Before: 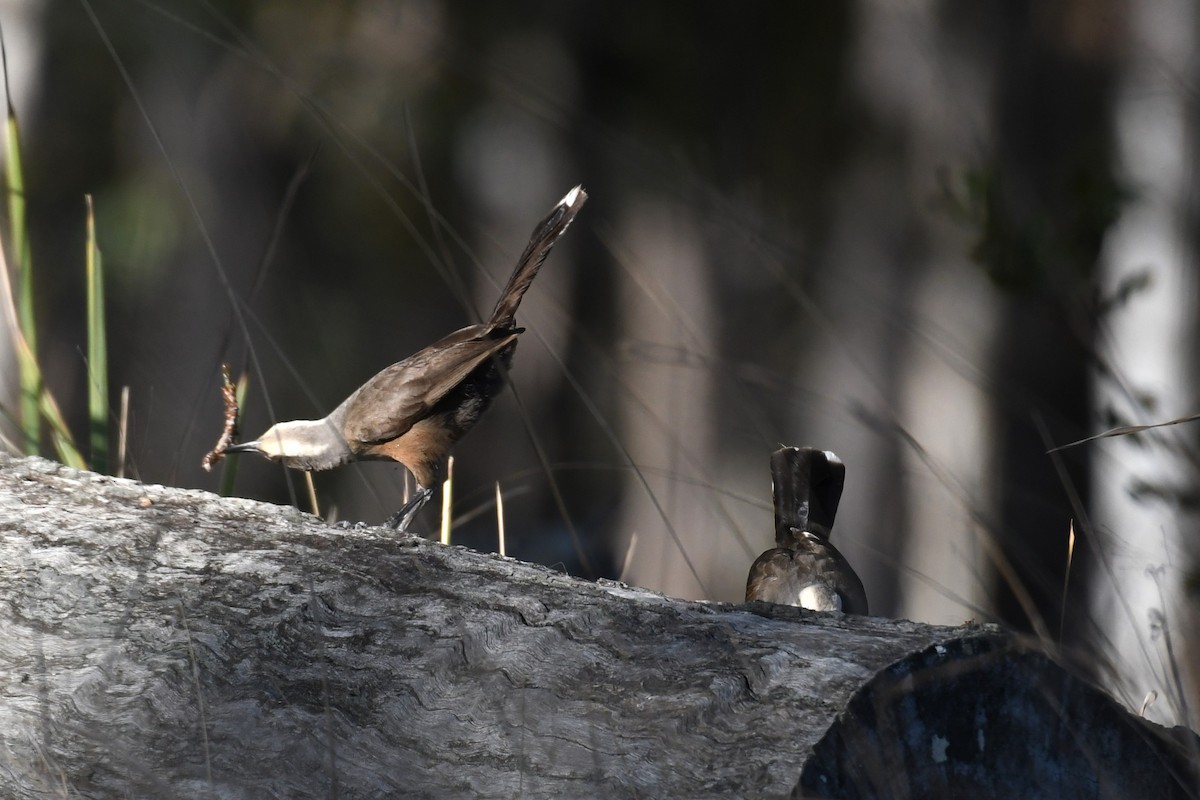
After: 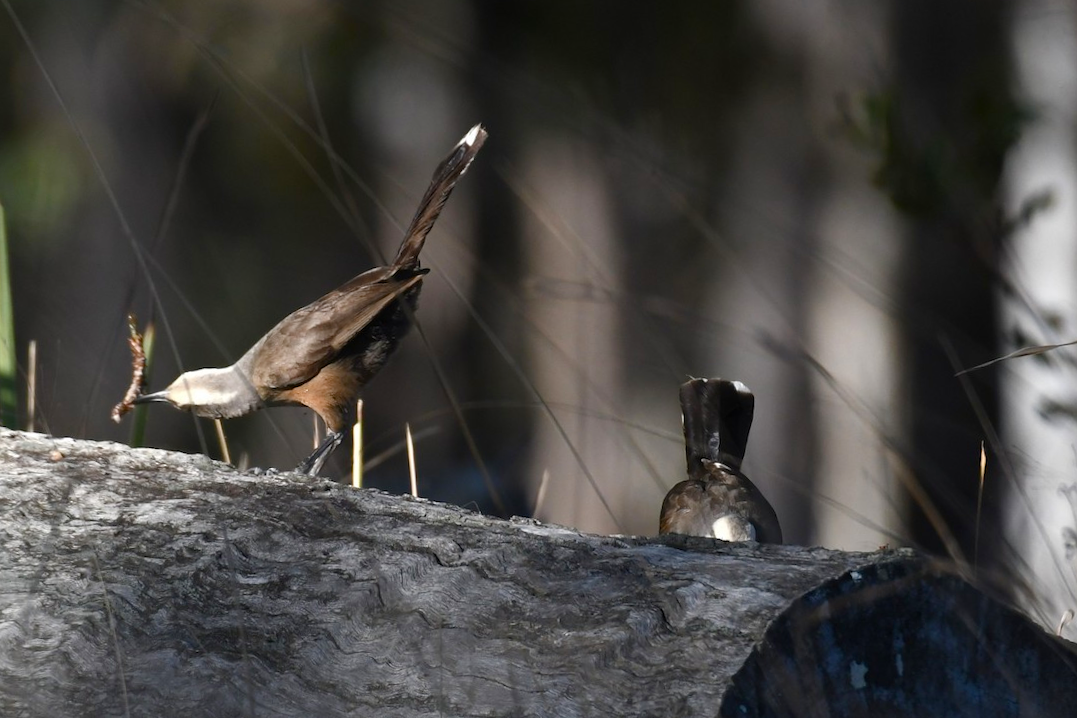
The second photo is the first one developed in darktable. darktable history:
color balance rgb: perceptual saturation grading › global saturation 20%, perceptual saturation grading › highlights -25%, perceptual saturation grading › shadows 25%
crop and rotate: angle 1.96°, left 5.673%, top 5.673%
